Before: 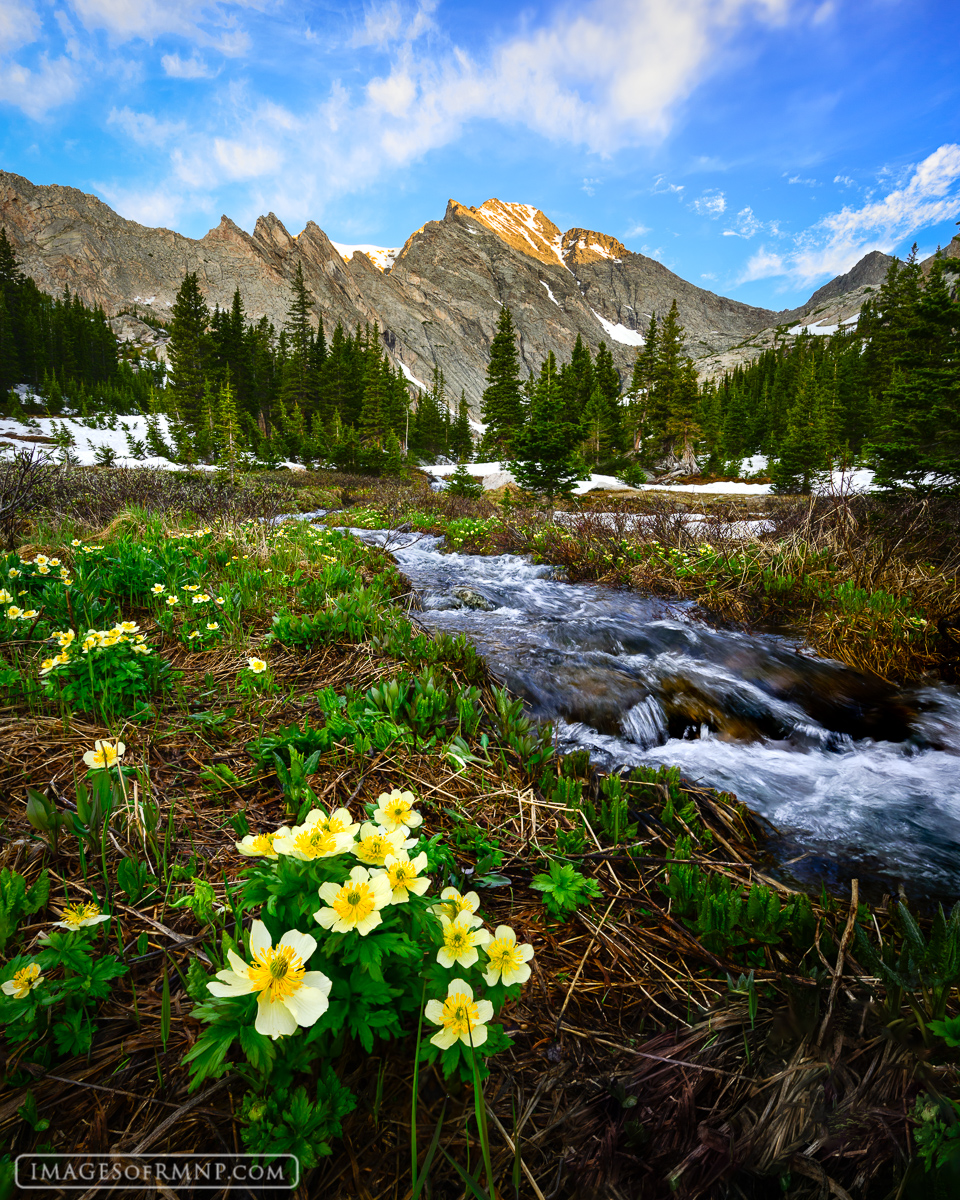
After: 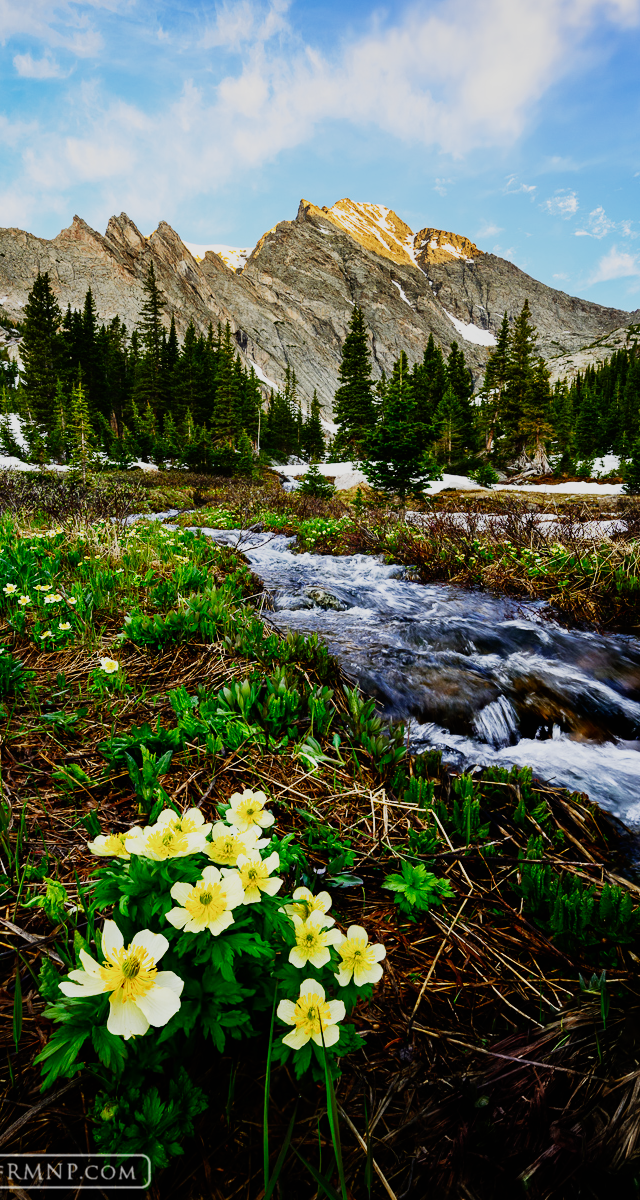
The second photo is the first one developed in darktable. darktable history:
crop and rotate: left 15.446%, right 17.836%
sigmoid: contrast 1.7, skew -0.2, preserve hue 0%, red attenuation 0.1, red rotation 0.035, green attenuation 0.1, green rotation -0.017, blue attenuation 0.15, blue rotation -0.052, base primaries Rec2020
